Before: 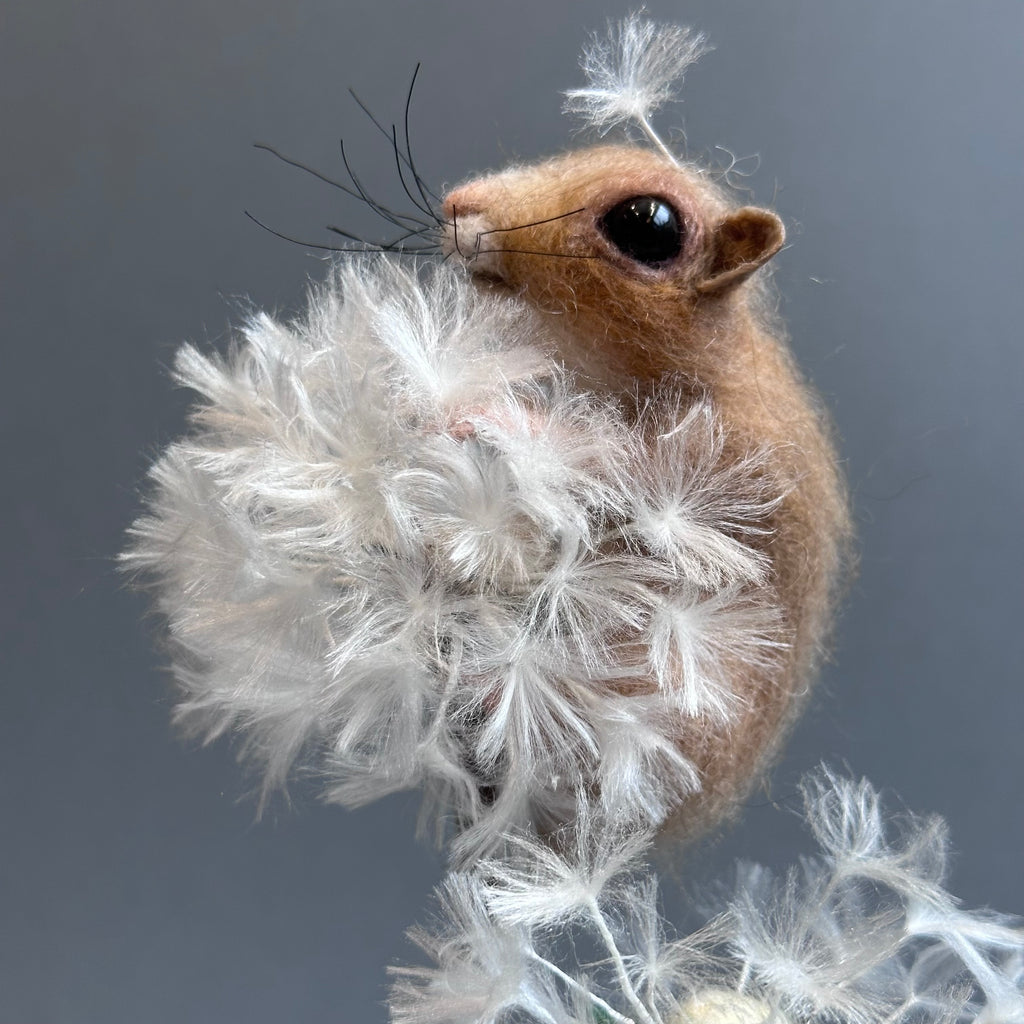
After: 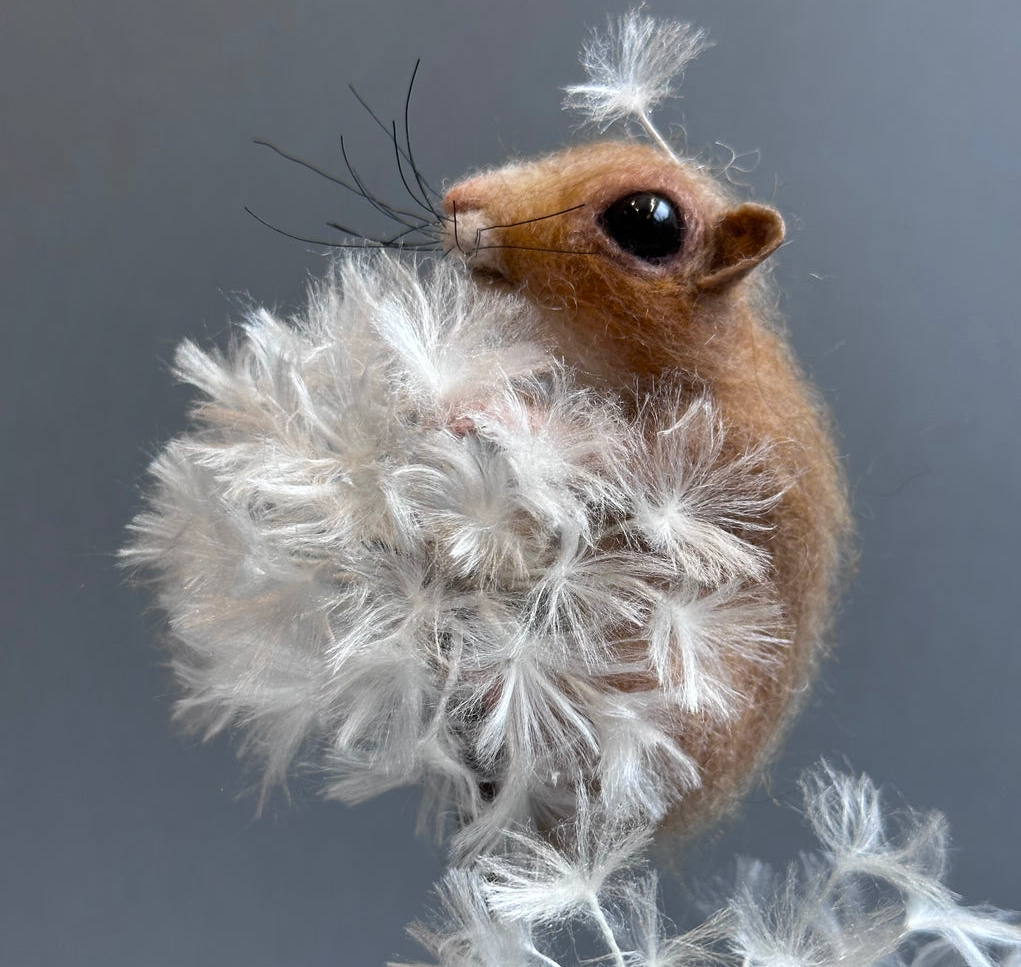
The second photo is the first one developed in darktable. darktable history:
crop: top 0.448%, right 0.264%, bottom 5.045%
color zones: curves: ch0 [(0.11, 0.396) (0.195, 0.36) (0.25, 0.5) (0.303, 0.412) (0.357, 0.544) (0.75, 0.5) (0.967, 0.328)]; ch1 [(0, 0.468) (0.112, 0.512) (0.202, 0.6) (0.25, 0.5) (0.307, 0.352) (0.357, 0.544) (0.75, 0.5) (0.963, 0.524)]
shadows and highlights: soften with gaussian
